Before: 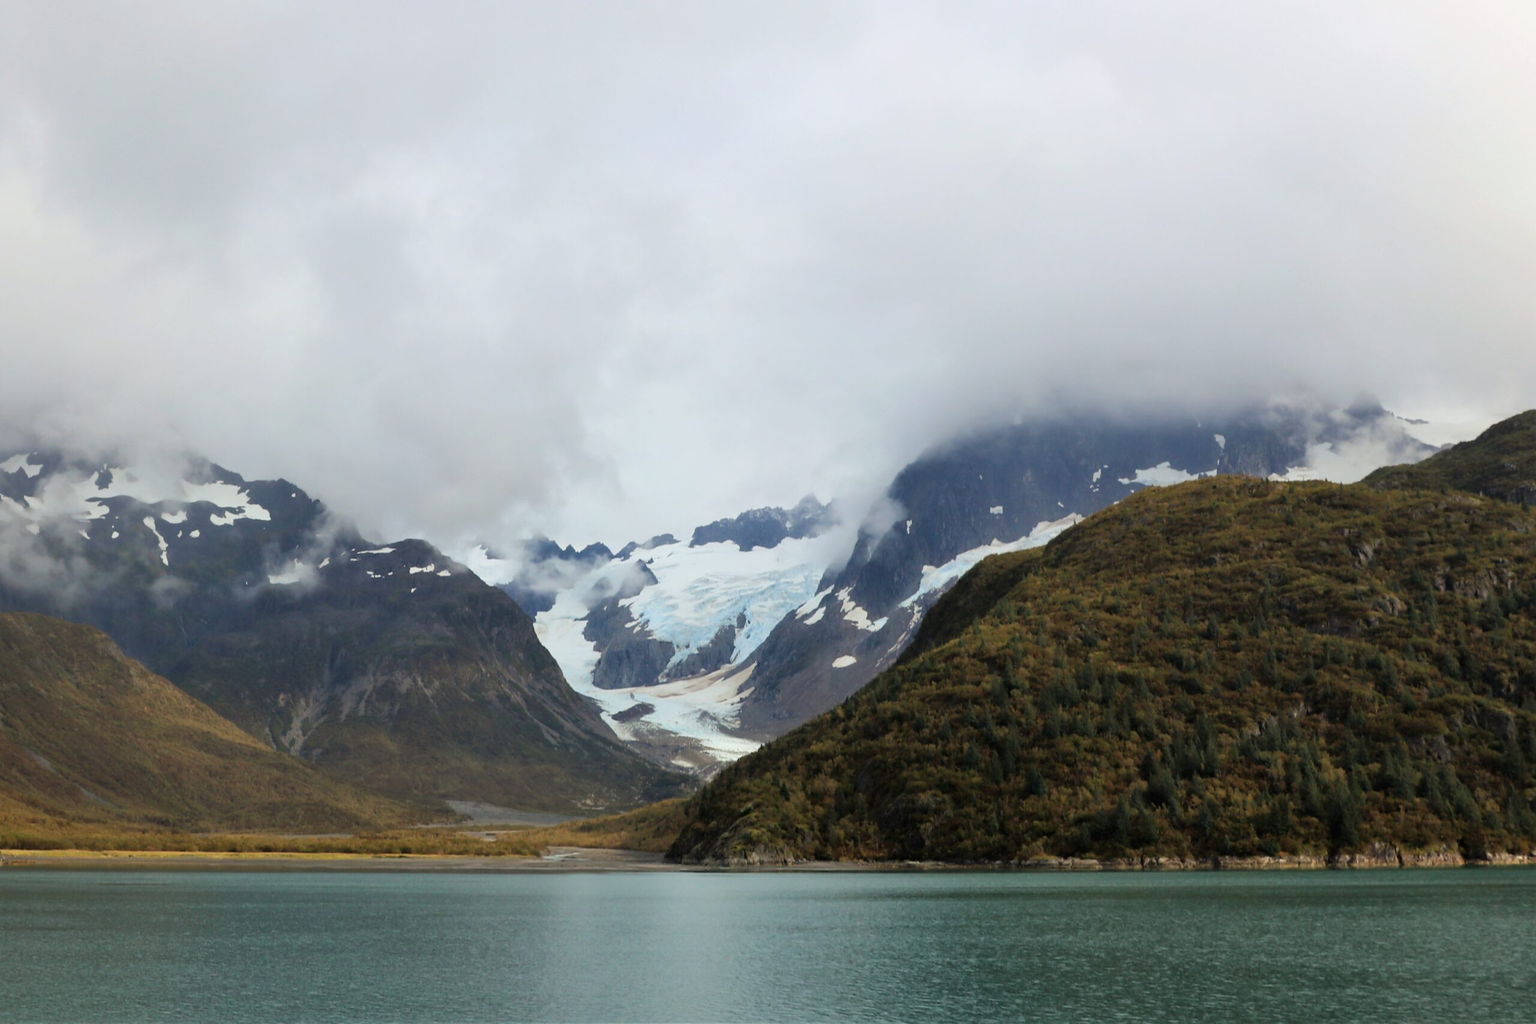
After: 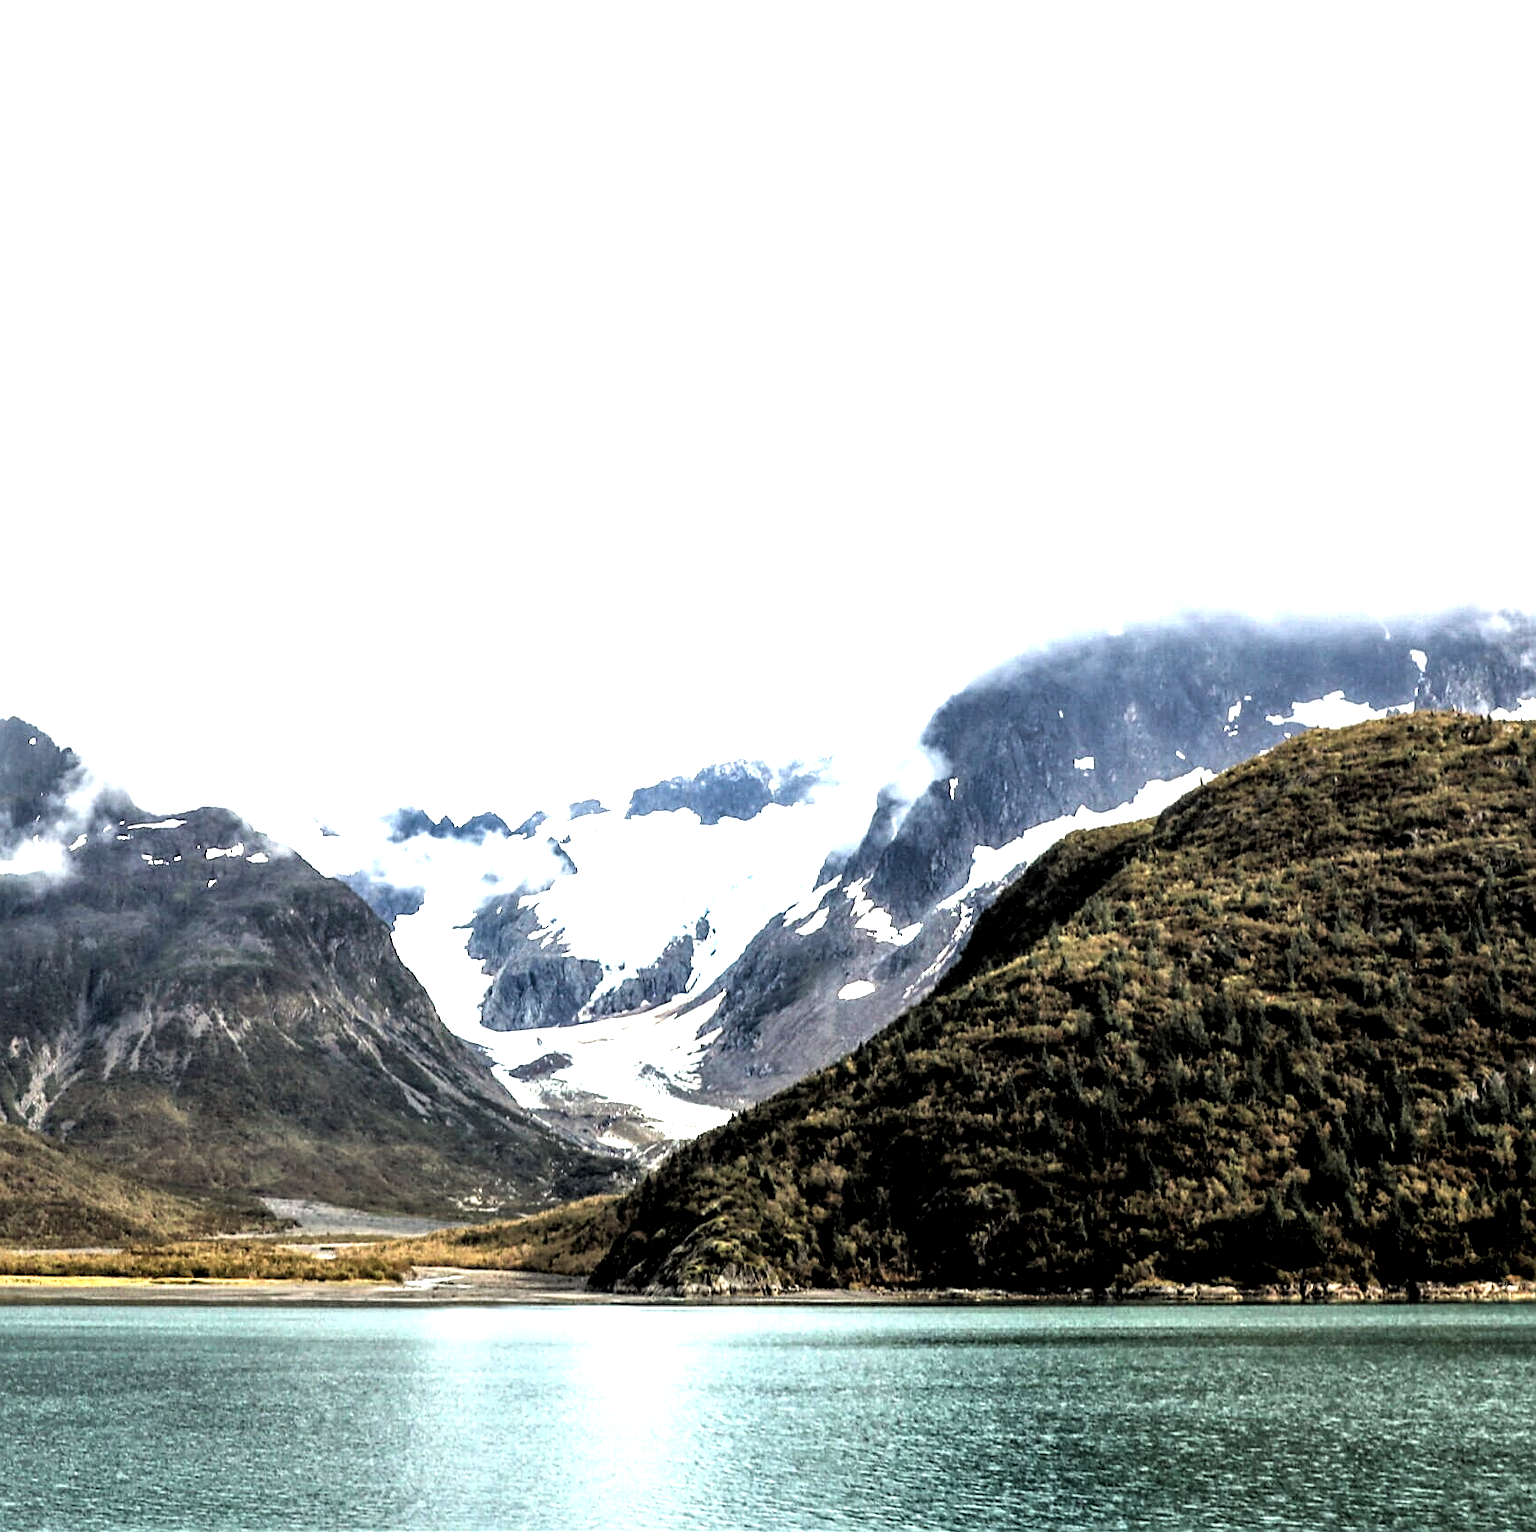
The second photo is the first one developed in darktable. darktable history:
levels: levels [0.182, 0.542, 0.902]
crop and rotate: left 17.732%, right 15.423%
exposure: exposure 1.25 EV, compensate exposure bias true, compensate highlight preservation false
local contrast: highlights 19%, detail 186%
sharpen: on, module defaults
